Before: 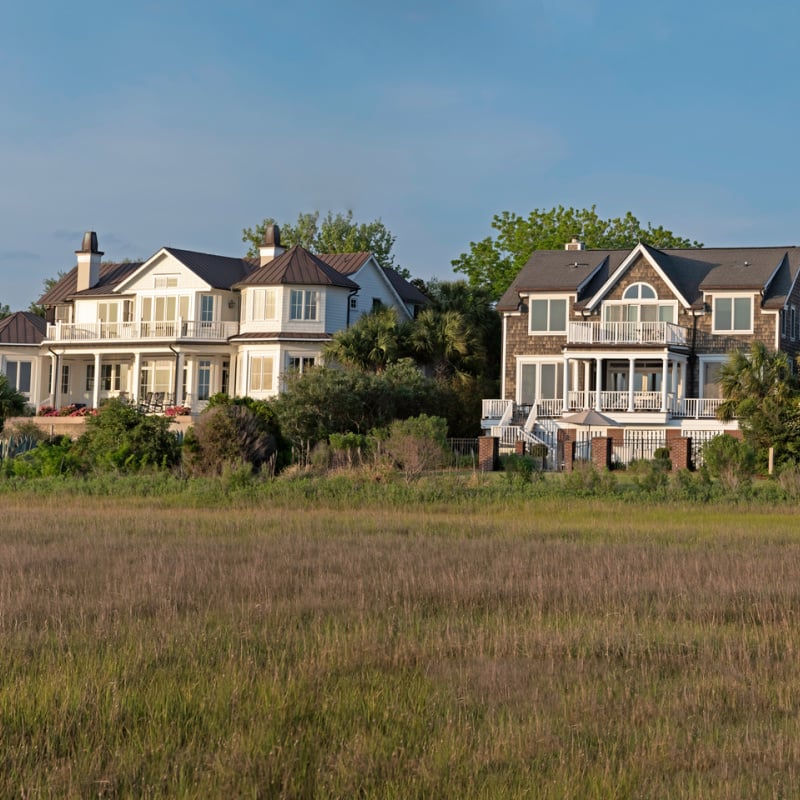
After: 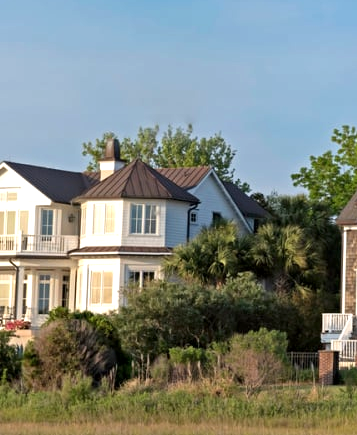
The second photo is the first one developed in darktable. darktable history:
crop: left 20.039%, top 10.763%, right 35.225%, bottom 34.752%
exposure: exposure 0.488 EV, compensate exposure bias true, compensate highlight preservation false
local contrast: mode bilateral grid, contrast 28, coarseness 16, detail 116%, midtone range 0.2
